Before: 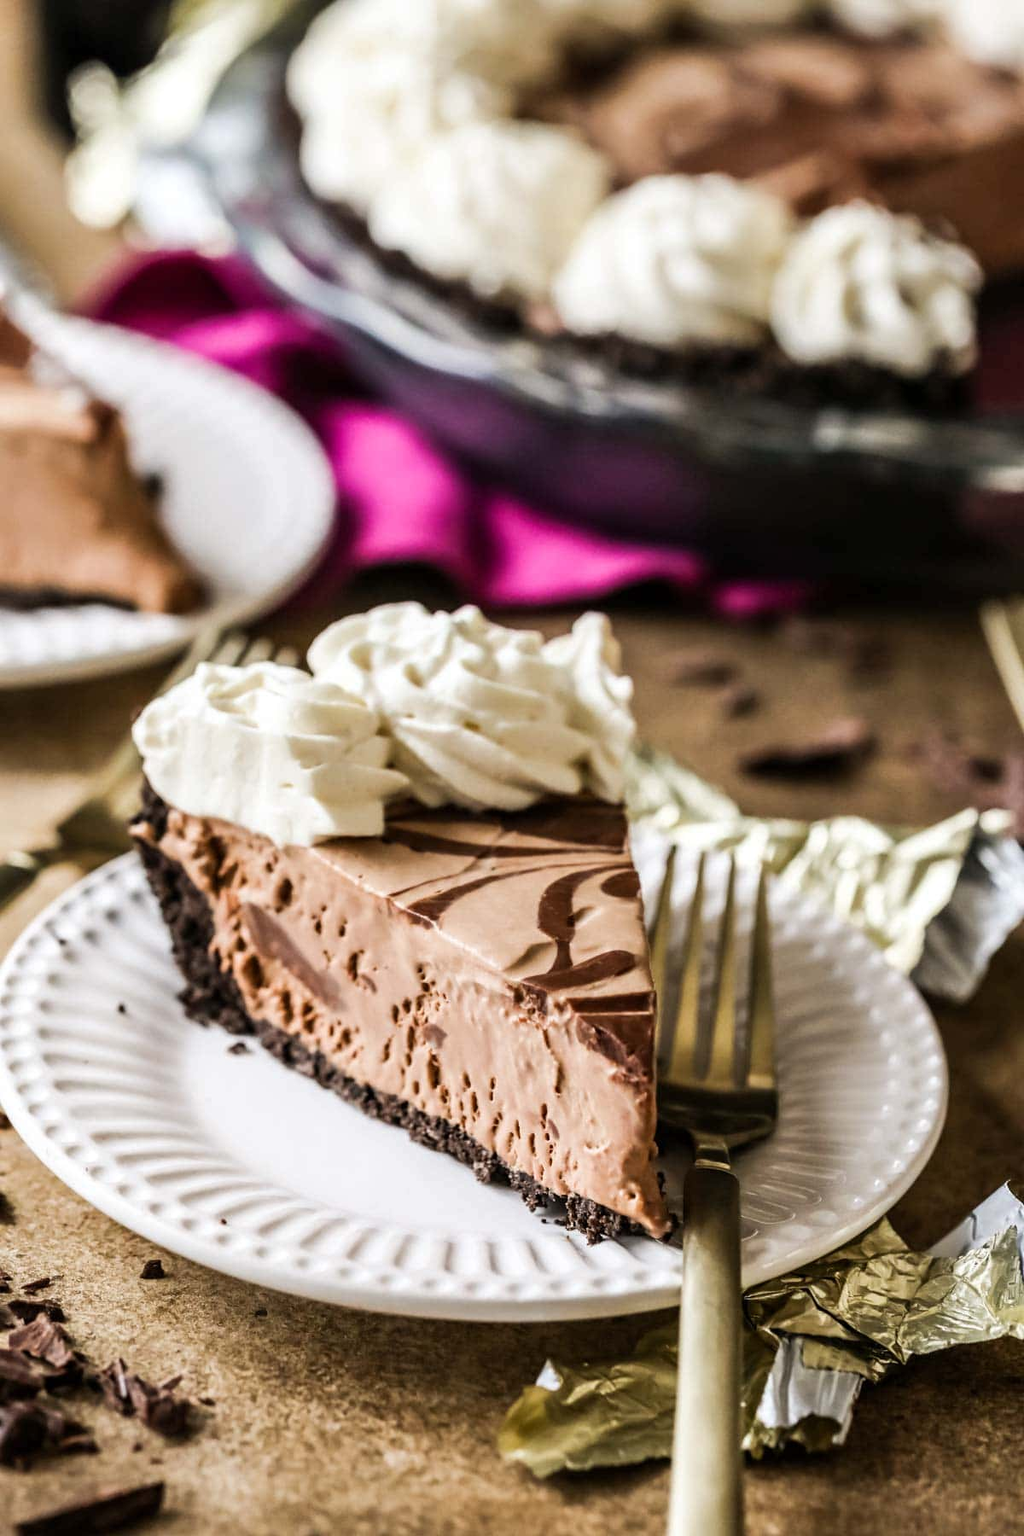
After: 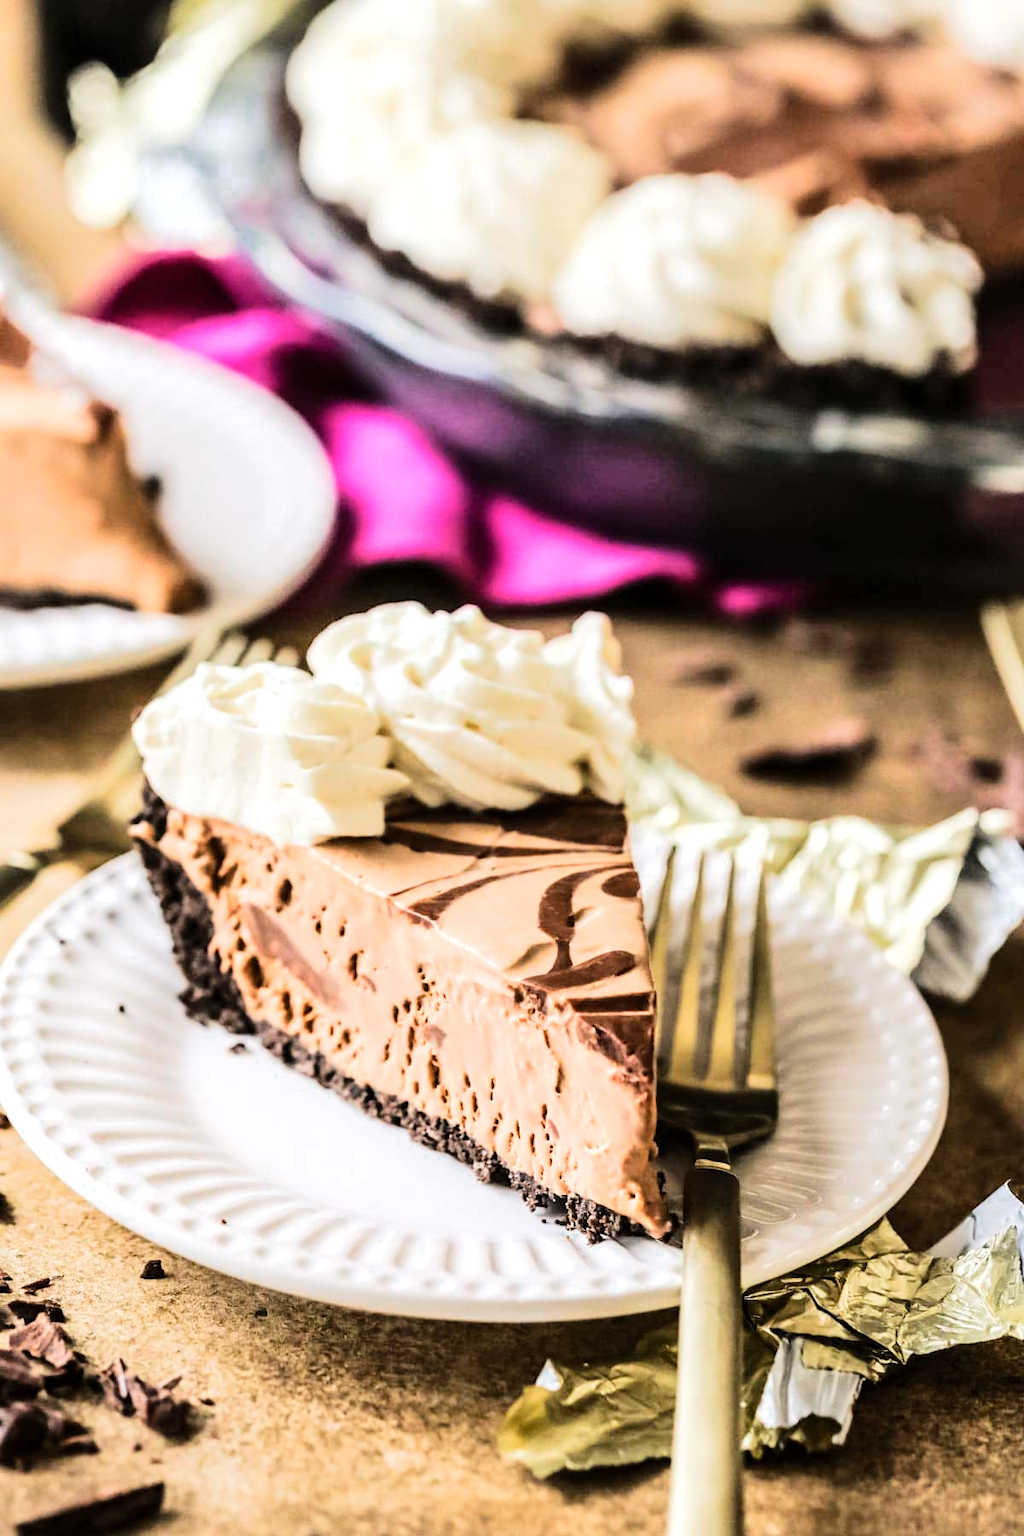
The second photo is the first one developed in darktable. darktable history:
tone equalizer: -7 EV 0.163 EV, -6 EV 0.601 EV, -5 EV 1.18 EV, -4 EV 1.31 EV, -3 EV 1.13 EV, -2 EV 0.6 EV, -1 EV 0.15 EV, edges refinement/feathering 500, mask exposure compensation -1.57 EV, preserve details no
color zones: curves: ch0 [(0.25, 0.5) (0.636, 0.25) (0.75, 0.5)]
